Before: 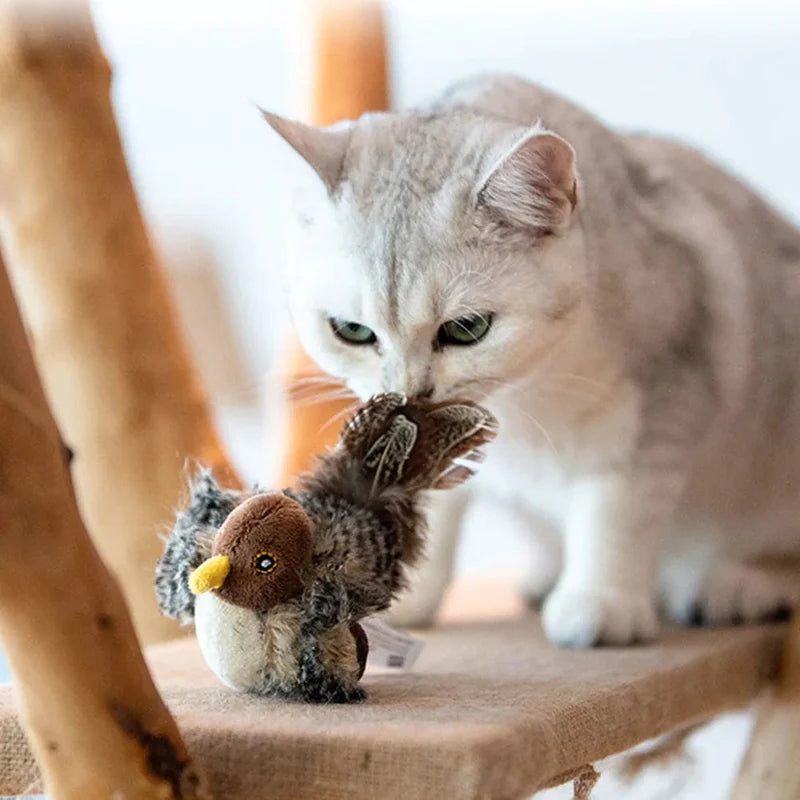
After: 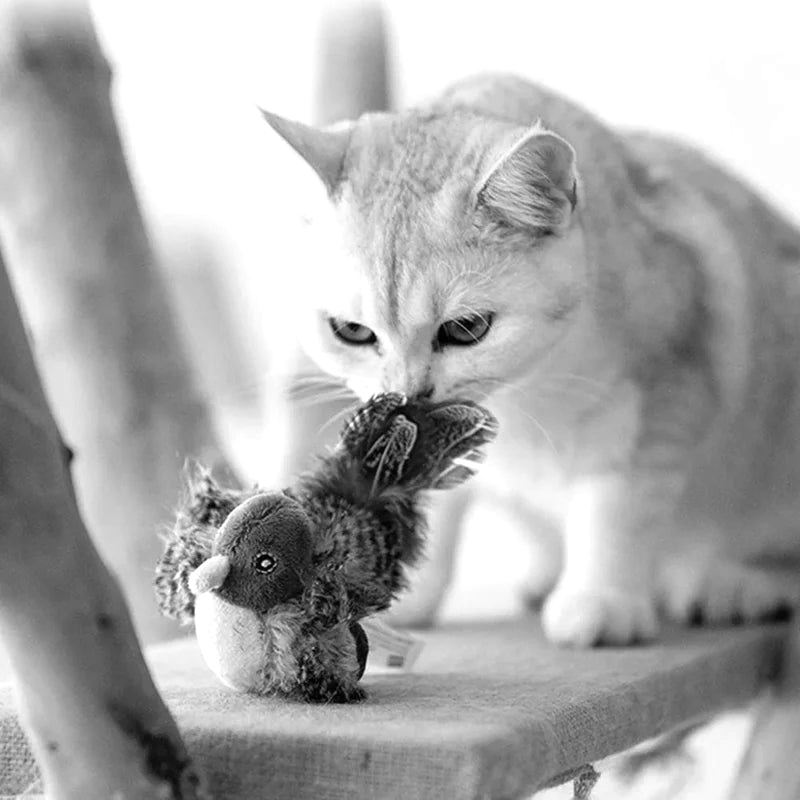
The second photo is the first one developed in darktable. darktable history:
monochrome: on, module defaults
exposure: exposure 0.2 EV, compensate highlight preservation false
white balance: emerald 1
contrast brightness saturation: saturation -0.1
